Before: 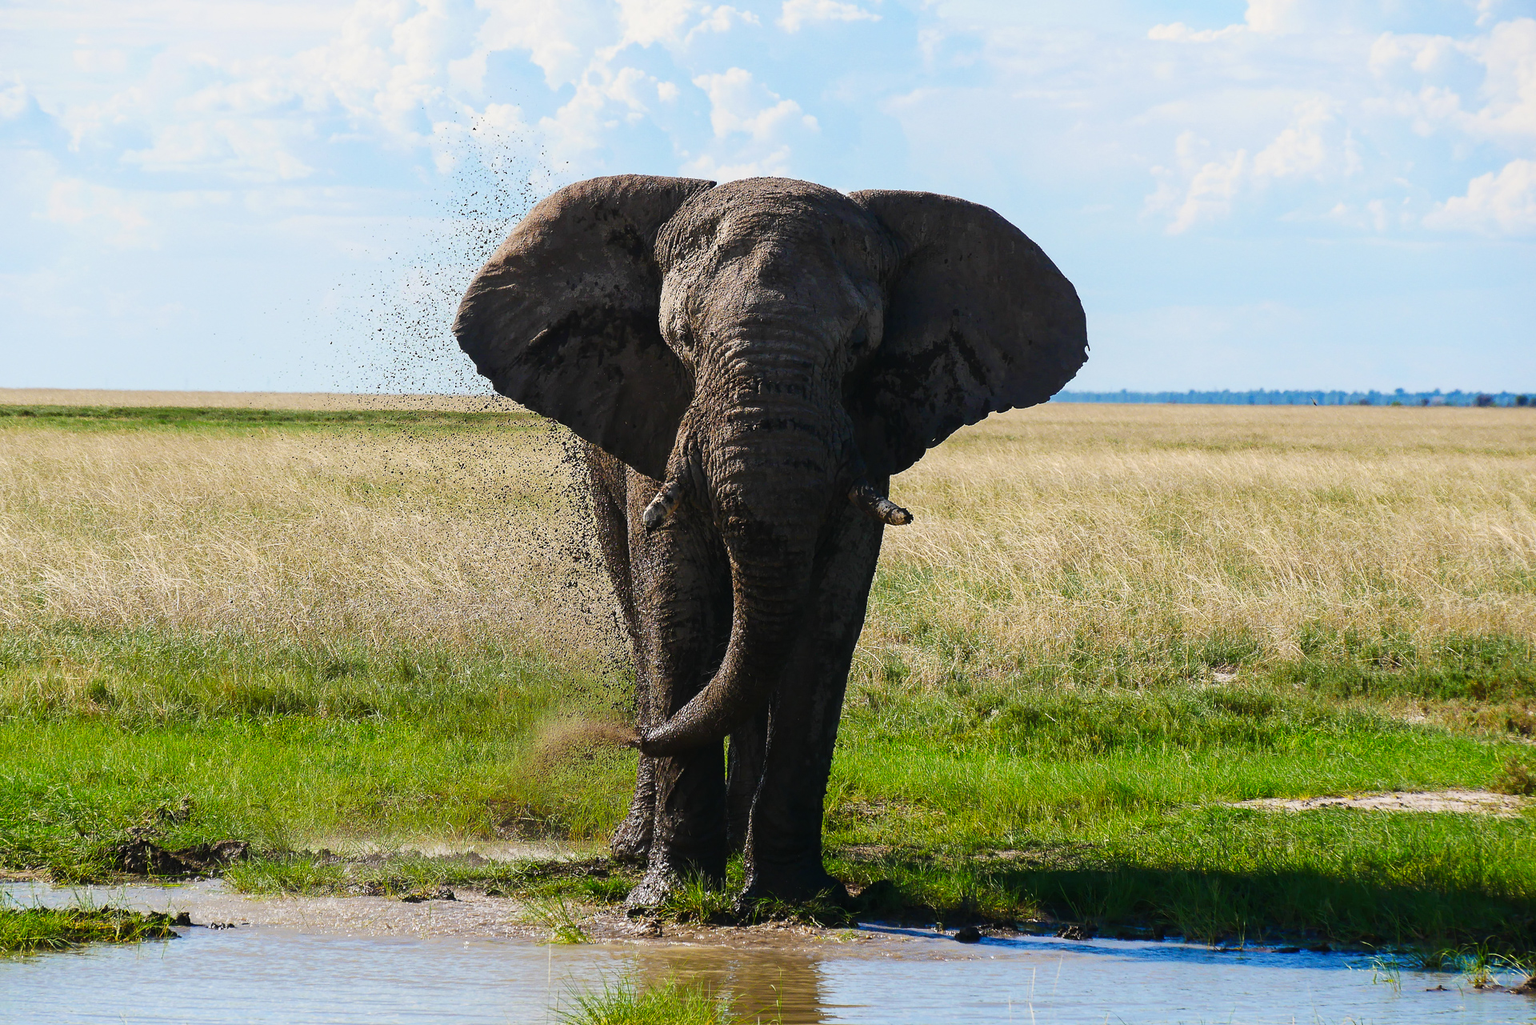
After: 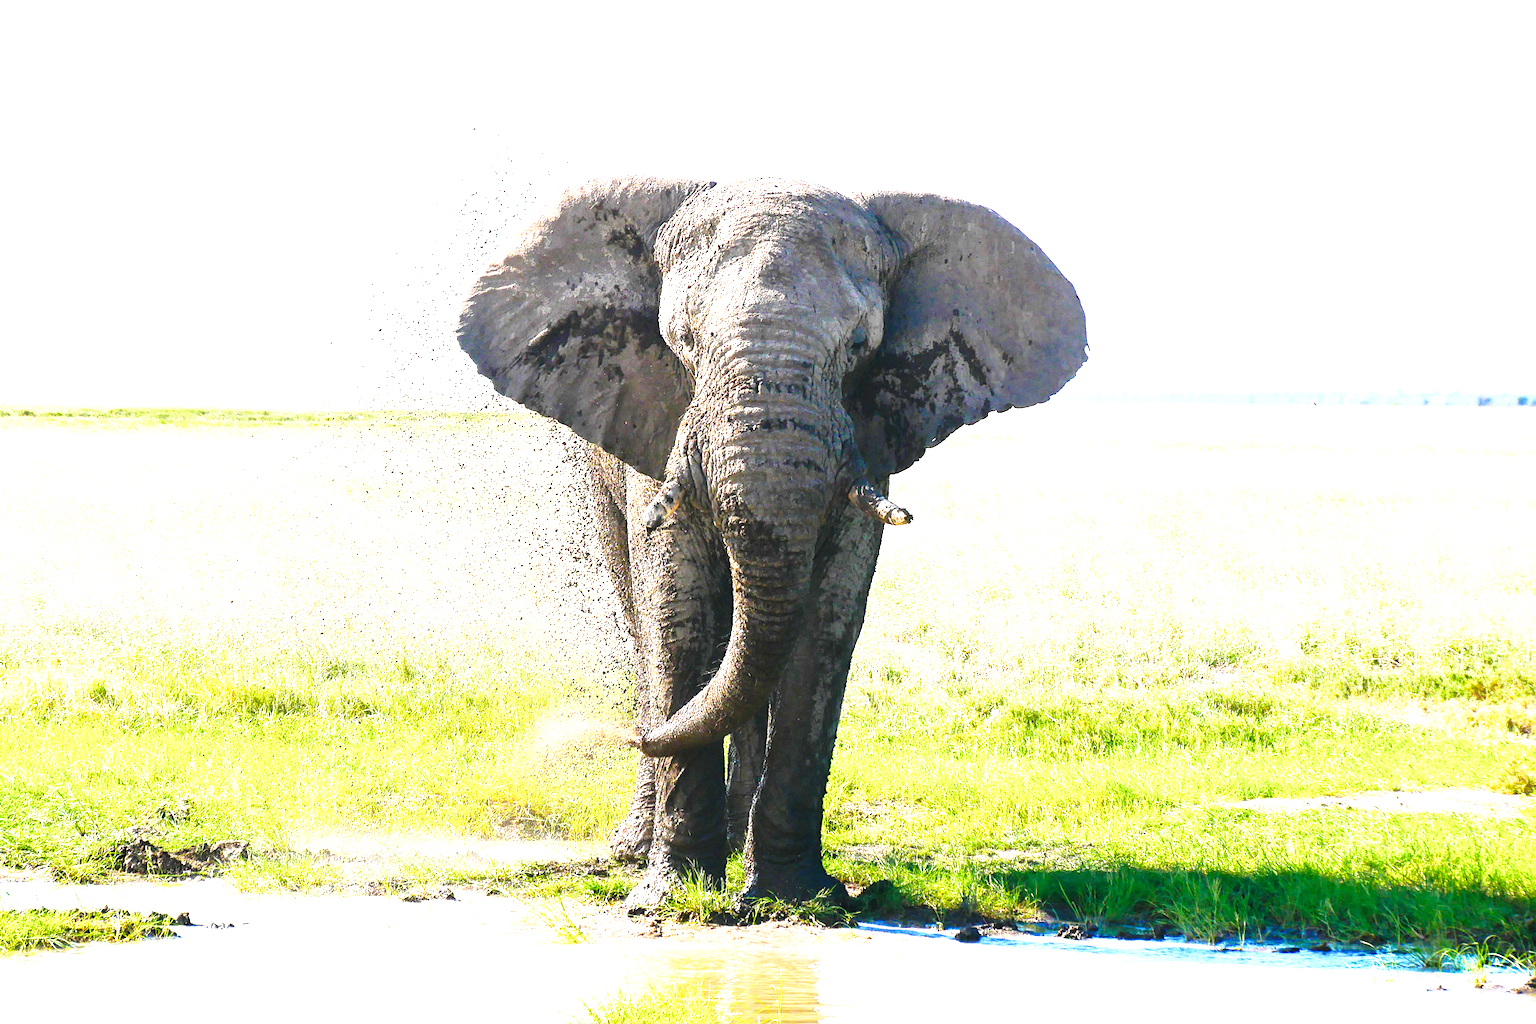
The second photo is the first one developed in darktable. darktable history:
base curve: curves: ch0 [(0, 0) (0.028, 0.03) (0.121, 0.232) (0.46, 0.748) (0.859, 0.968) (1, 1)], preserve colors none
exposure: black level correction 0.001, exposure 2.524 EV, compensate highlight preservation false
